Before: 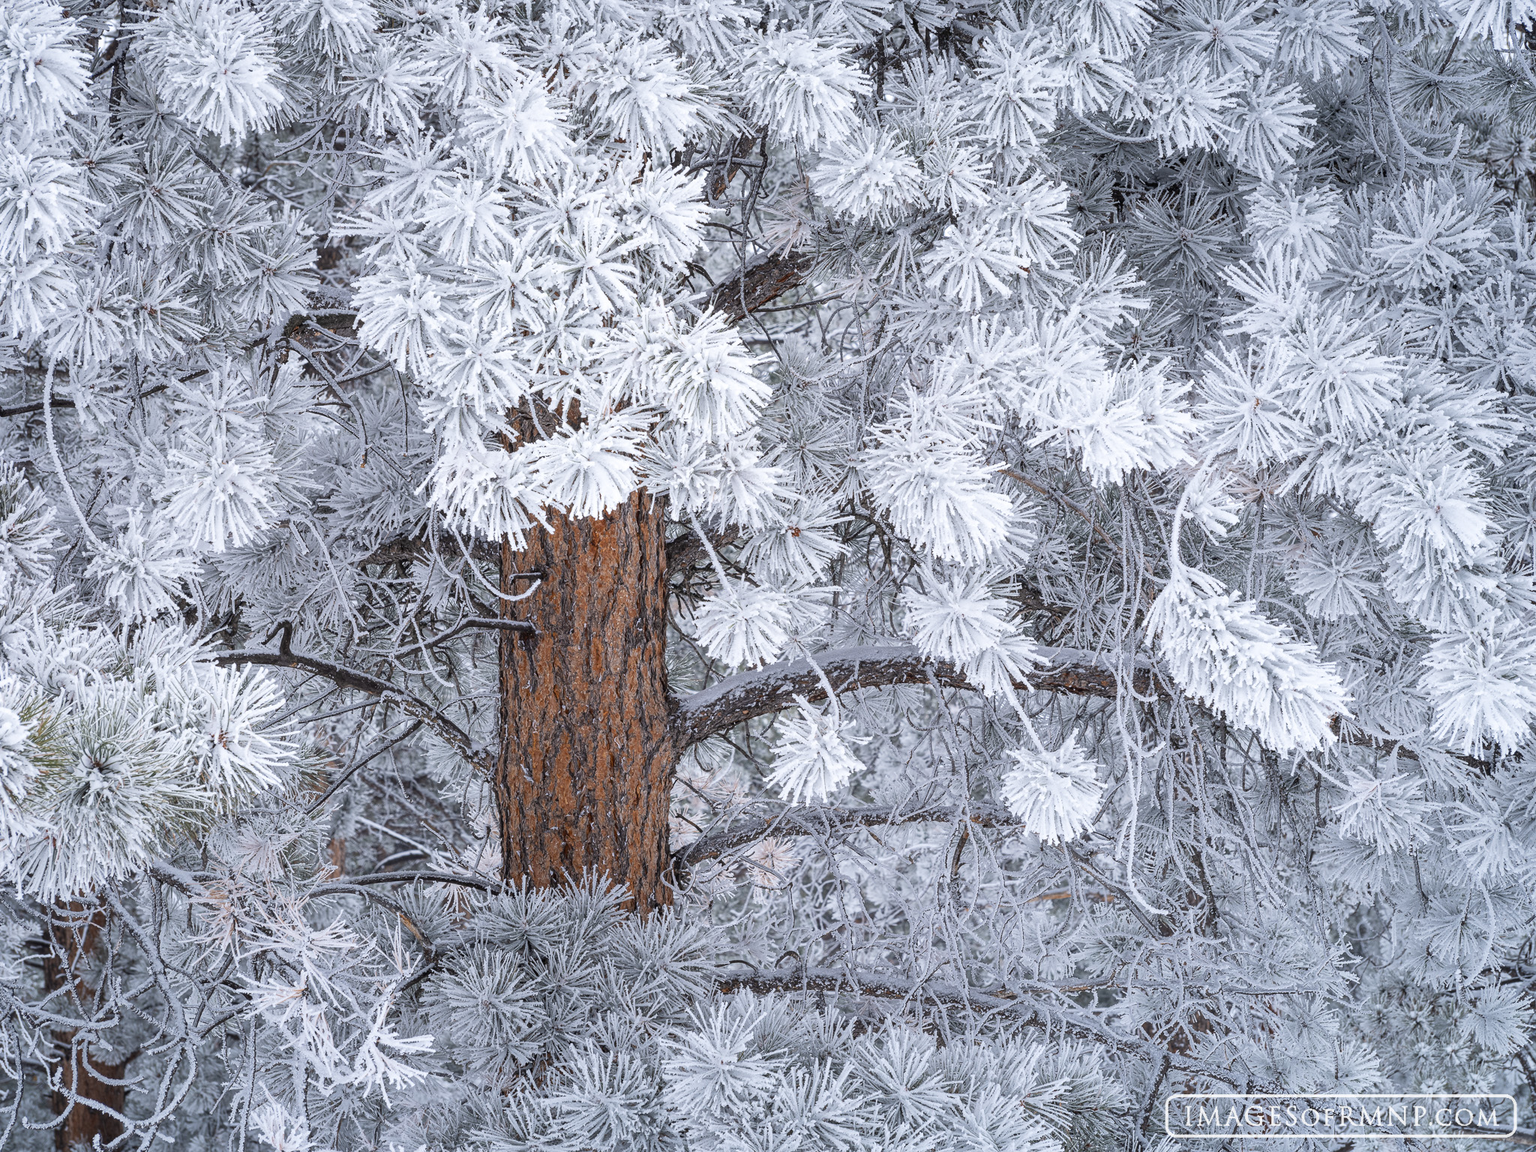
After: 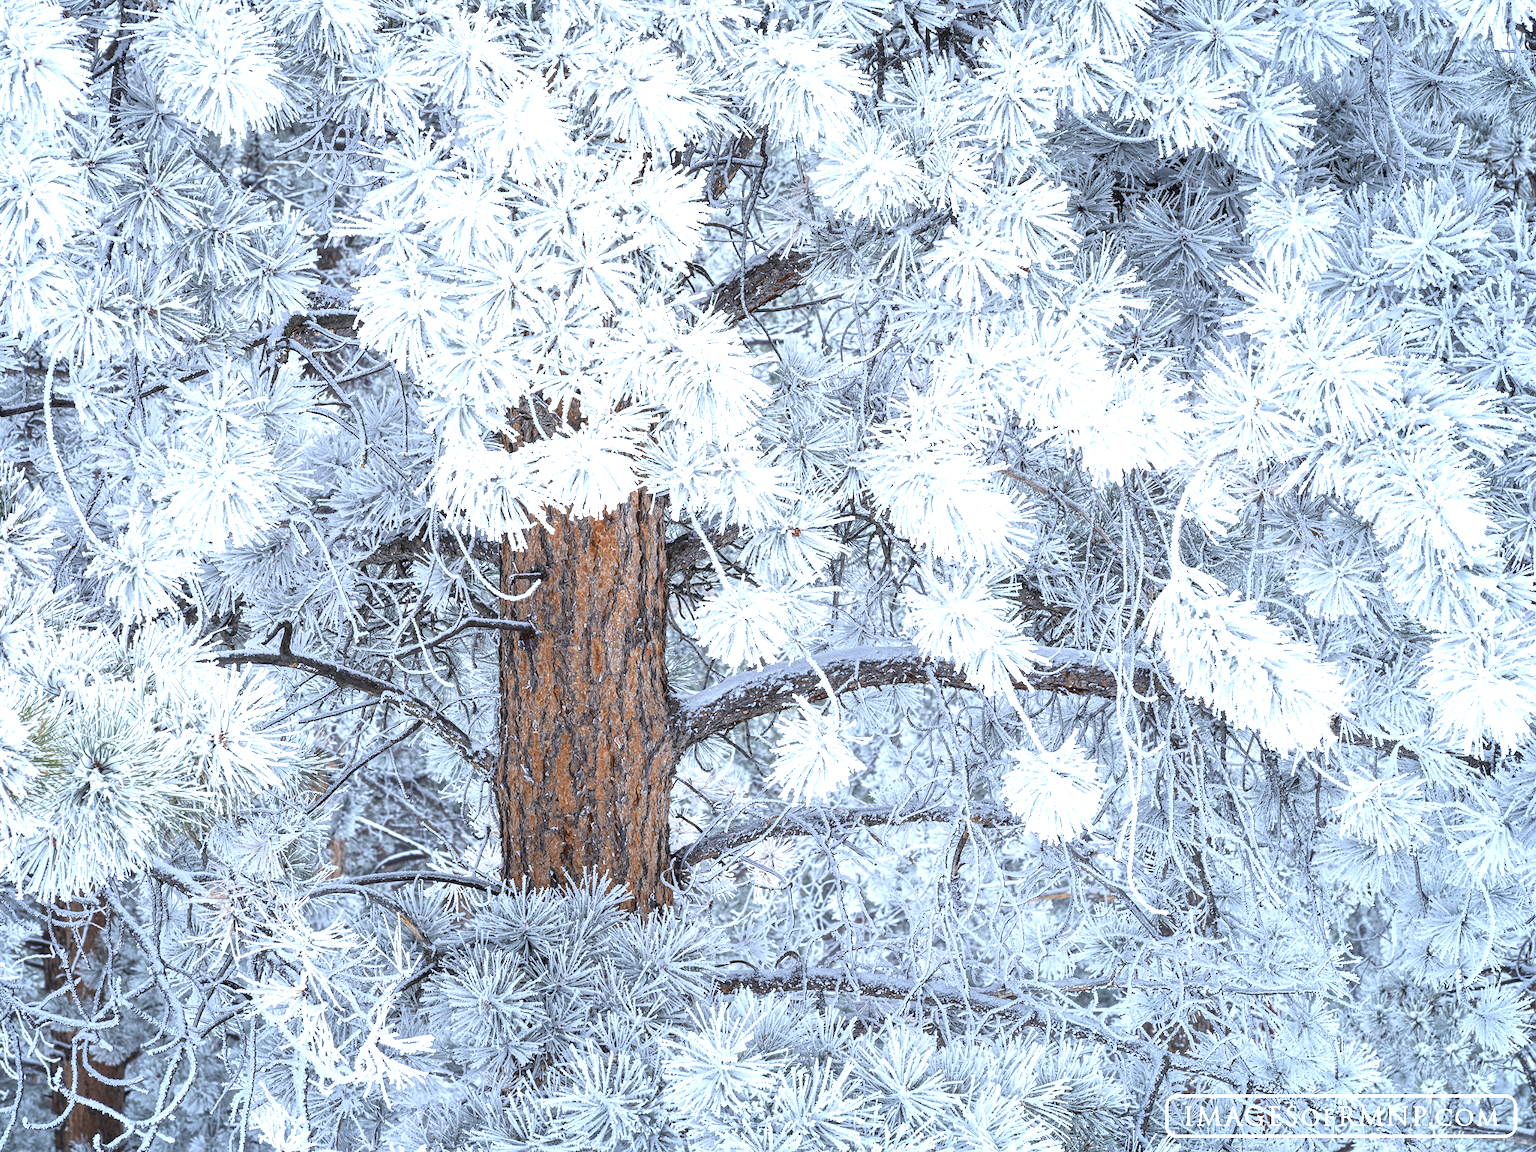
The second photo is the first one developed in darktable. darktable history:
exposure: black level correction 0, exposure 1.173 EV, compensate exposure bias true, compensate highlight preservation false
white balance: red 0.925, blue 1.046
